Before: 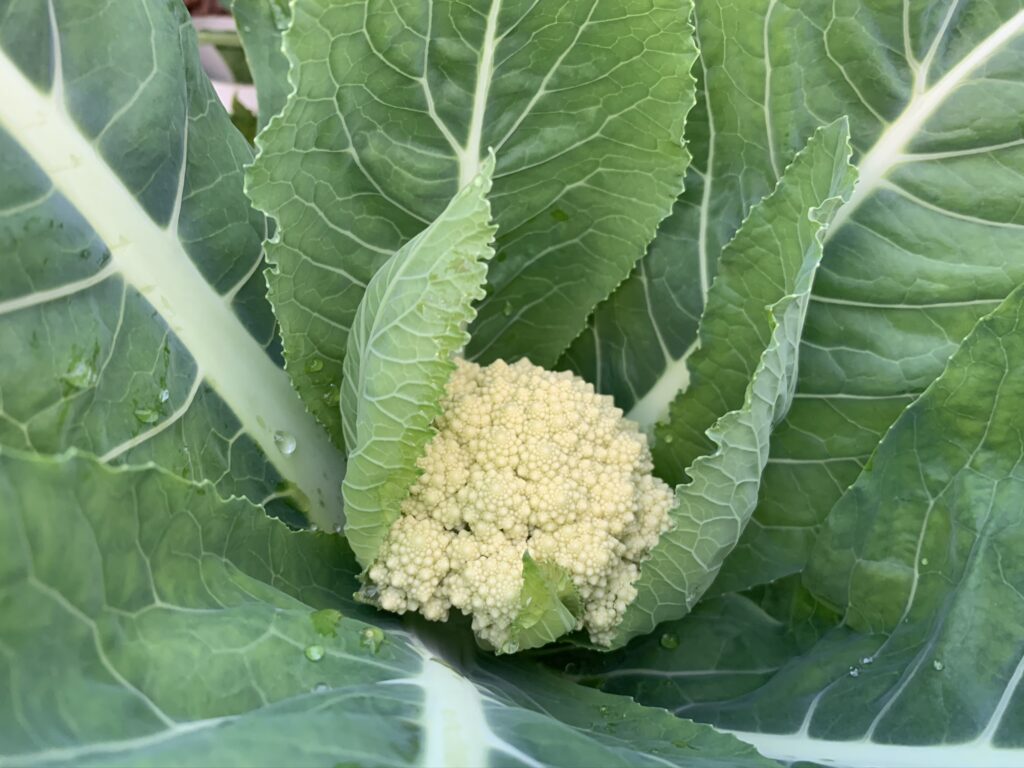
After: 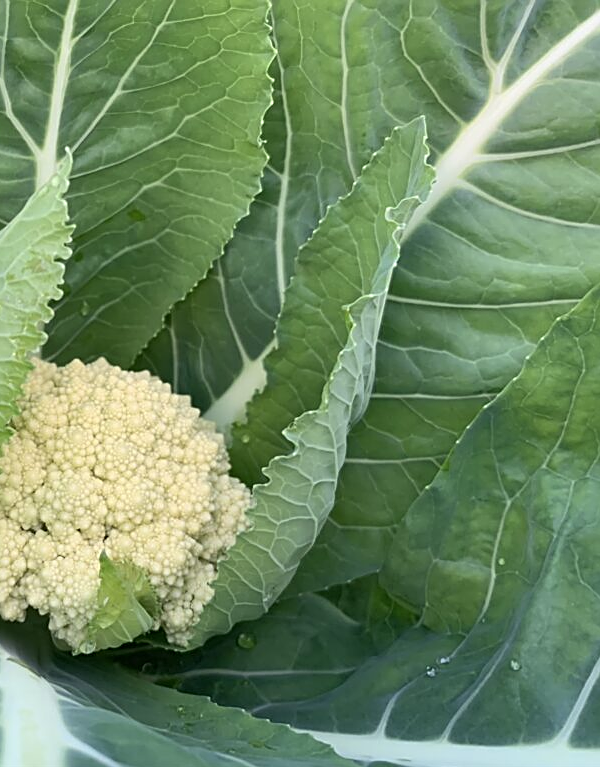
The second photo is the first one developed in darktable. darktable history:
sharpen: on, module defaults
framing: aspect text "constant border", border size 0%, pos h text "1/2", pos v text "1/2"
crop: left 41.402%
